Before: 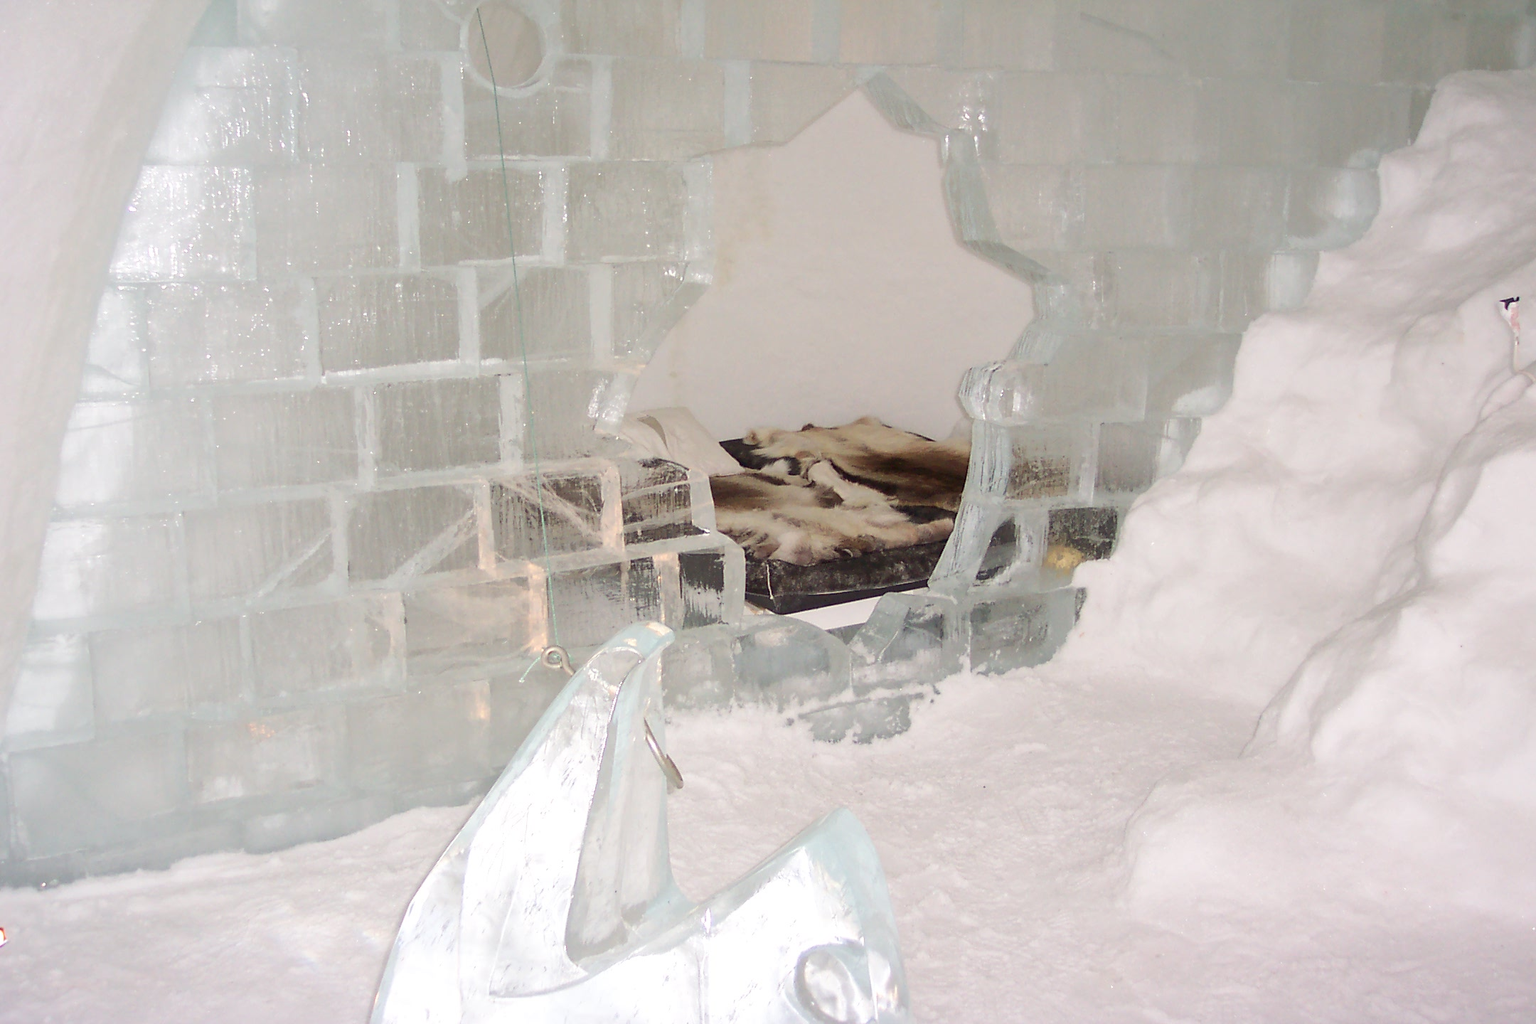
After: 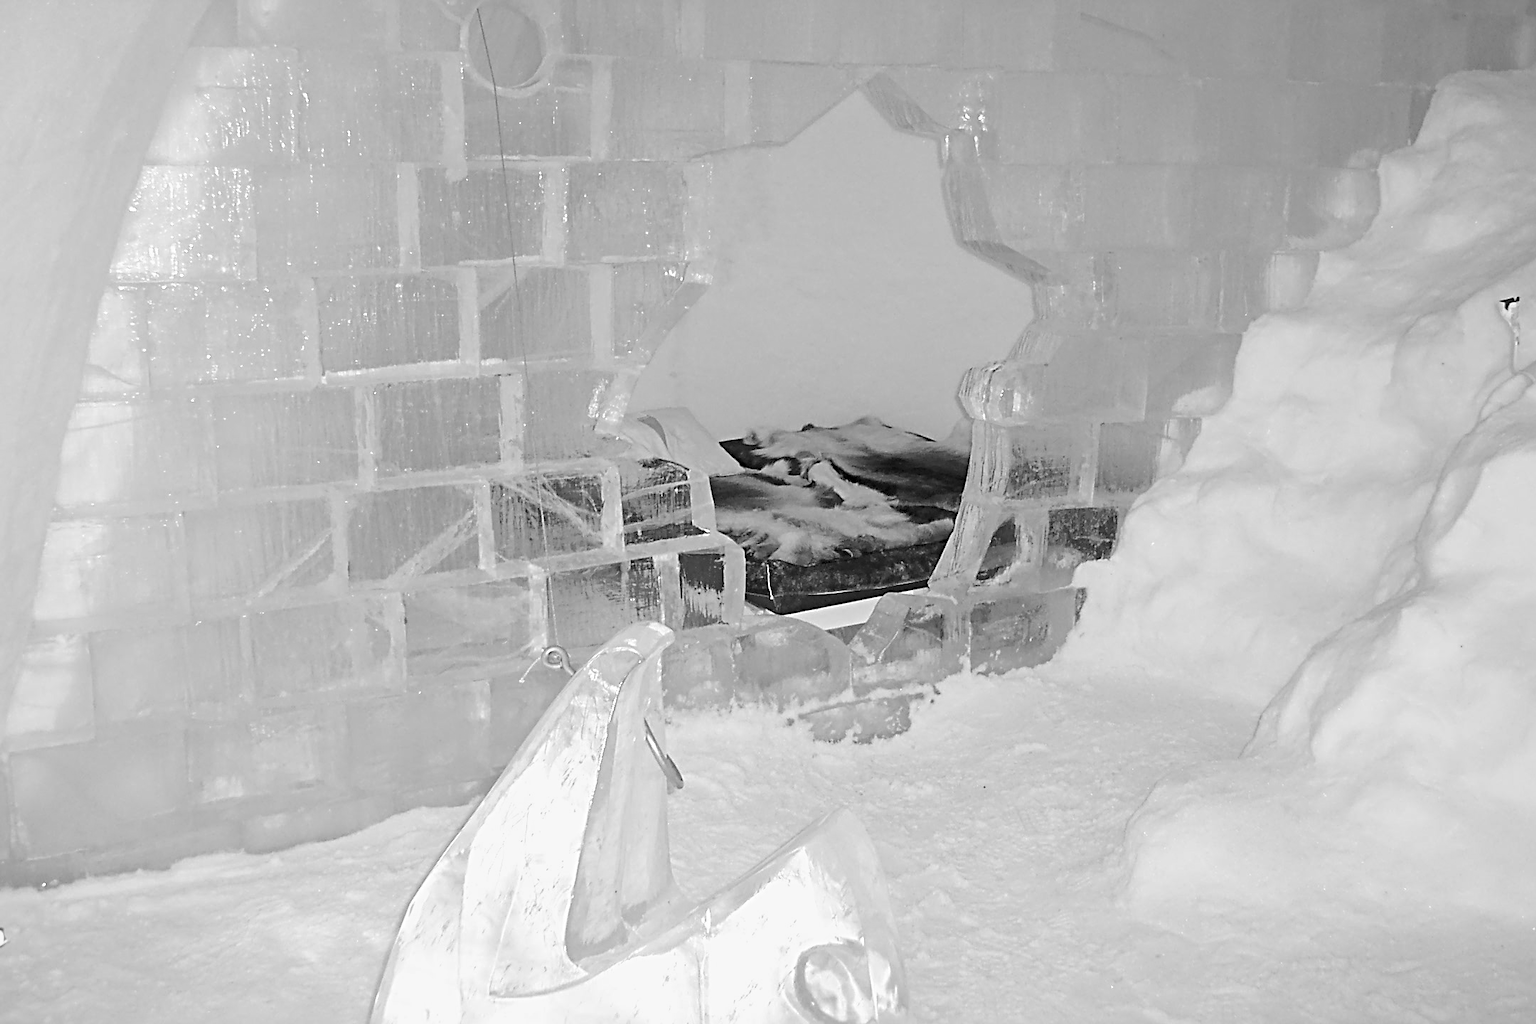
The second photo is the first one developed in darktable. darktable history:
monochrome: a -35.87, b 49.73, size 1.7
sharpen: radius 4.883
